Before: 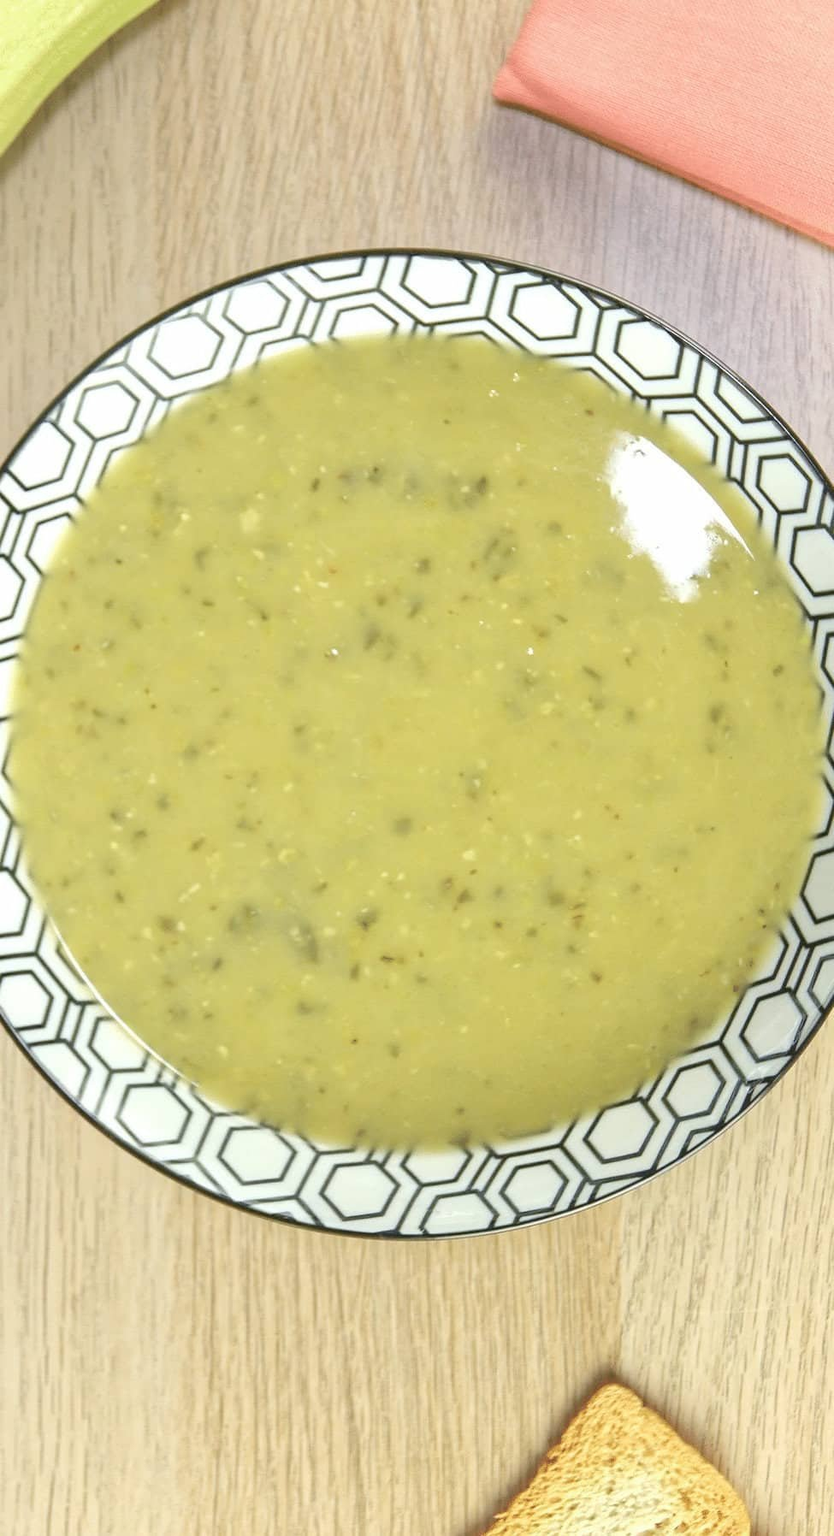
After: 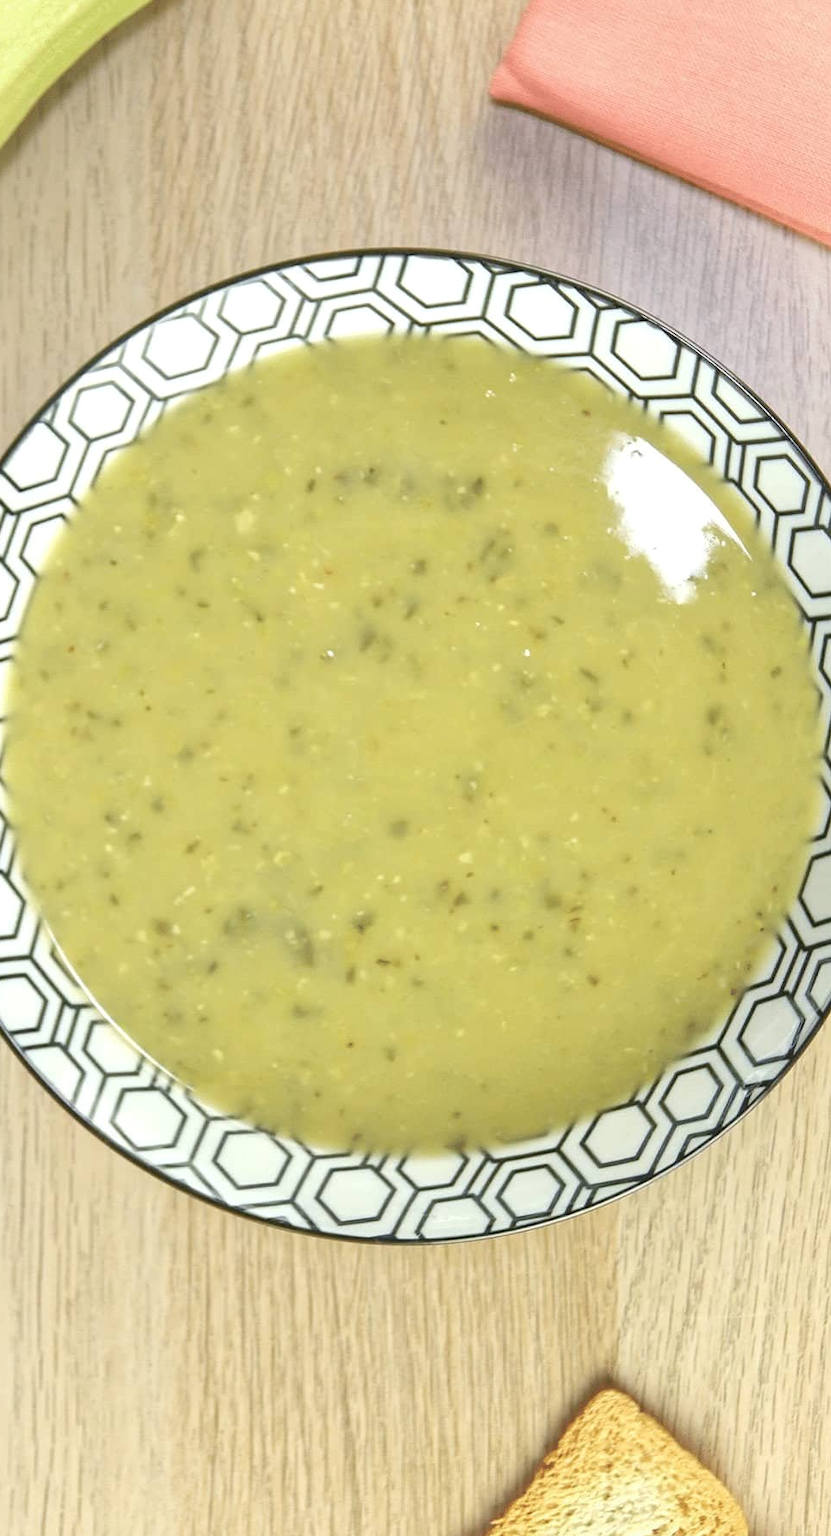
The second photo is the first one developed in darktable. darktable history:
local contrast: mode bilateral grid, contrast 100, coarseness 100, detail 108%, midtone range 0.2
crop and rotate: left 0.758%, top 0.163%, bottom 0.312%
